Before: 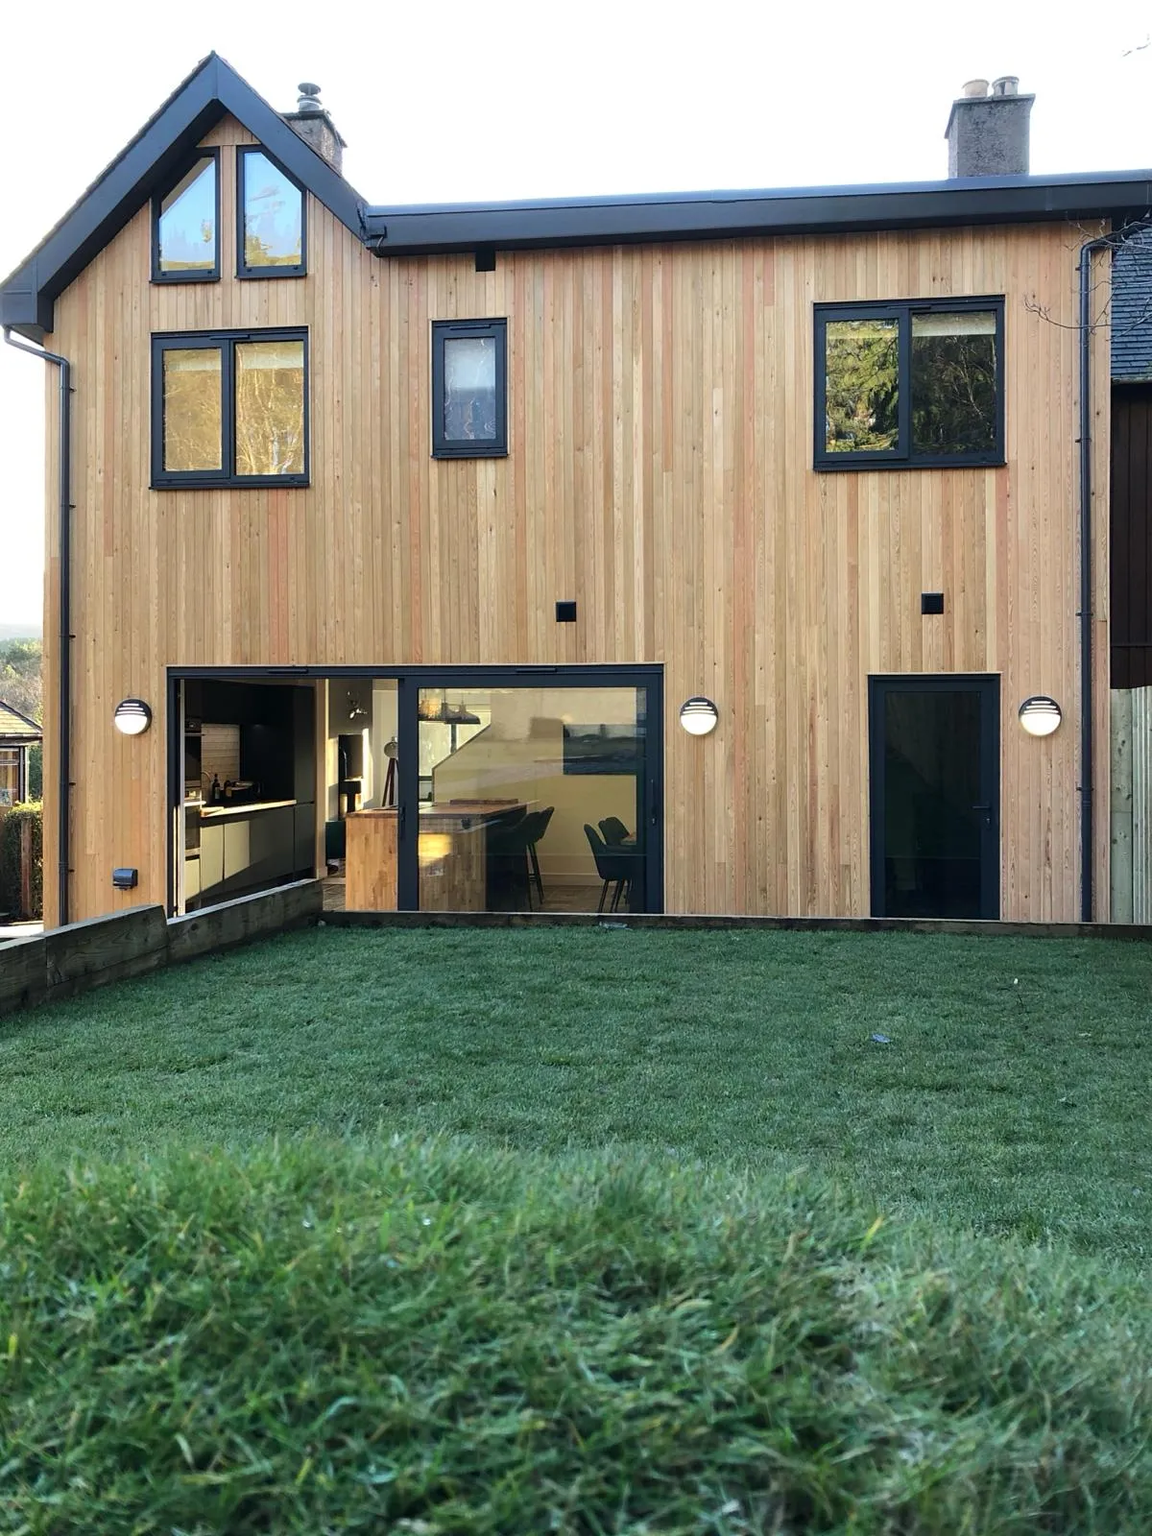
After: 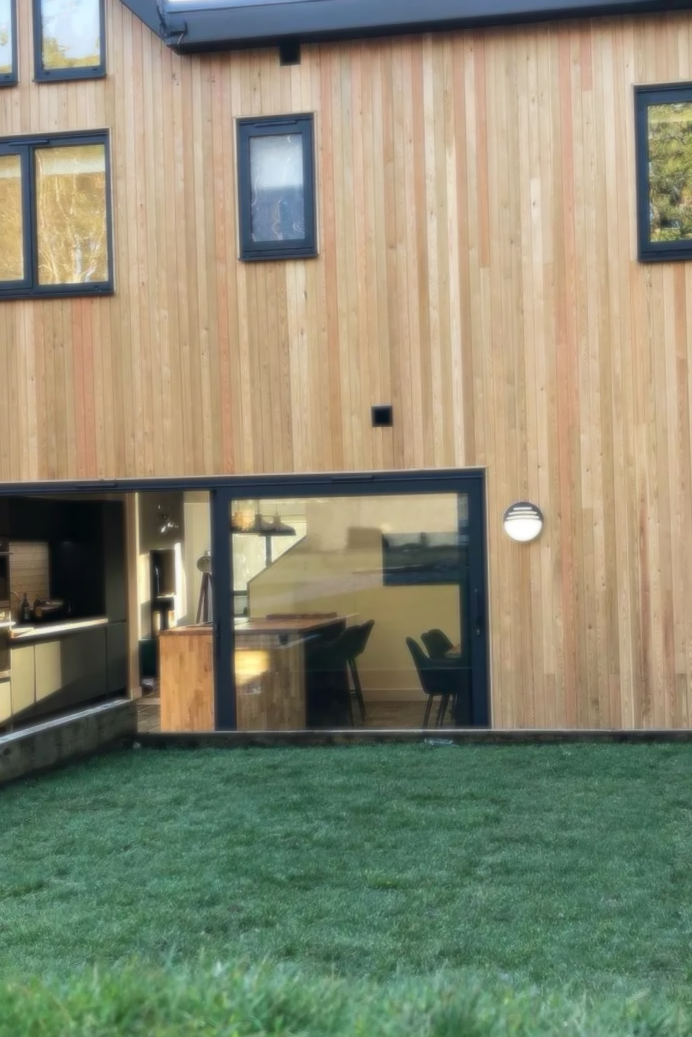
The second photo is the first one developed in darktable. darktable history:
rotate and perspective: rotation -1.32°, lens shift (horizontal) -0.031, crop left 0.015, crop right 0.985, crop top 0.047, crop bottom 0.982
crop: left 16.202%, top 11.208%, right 26.045%, bottom 20.557%
soften: size 8.67%, mix 49%
